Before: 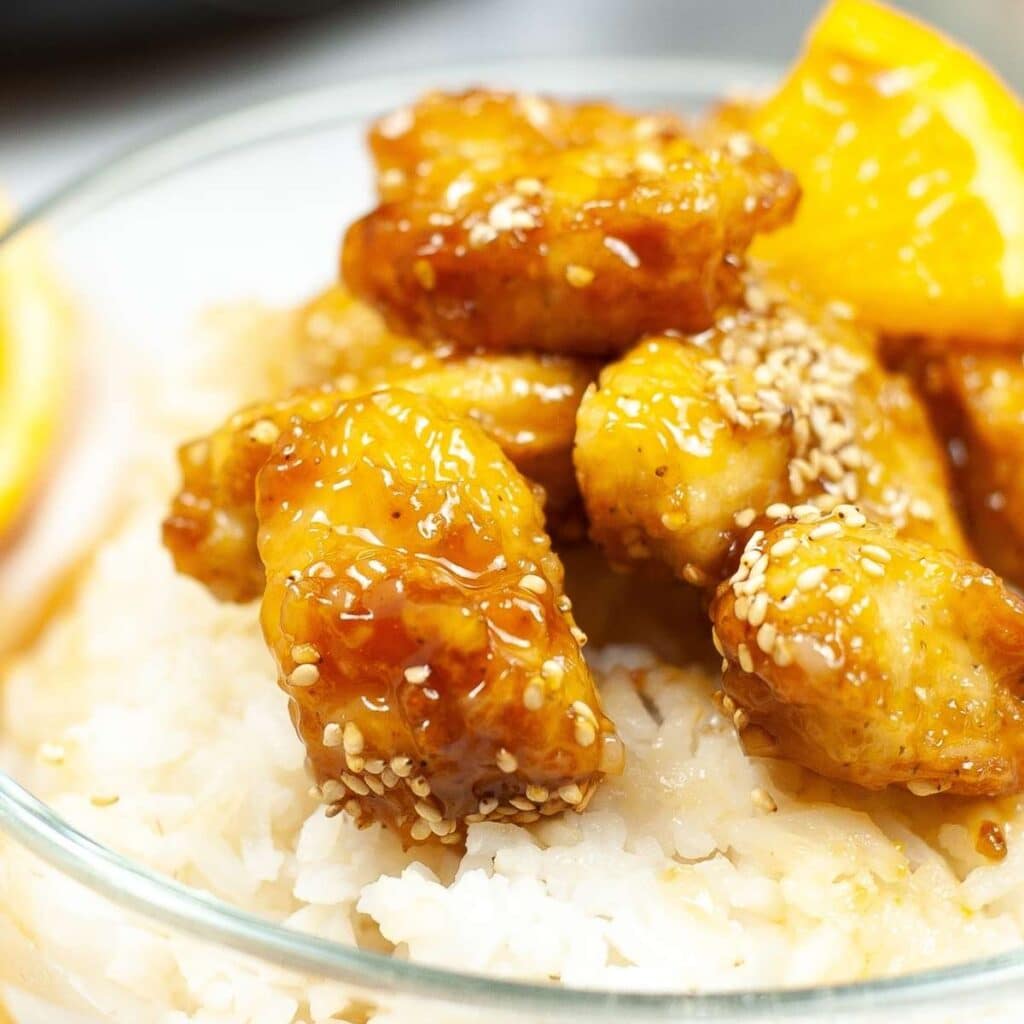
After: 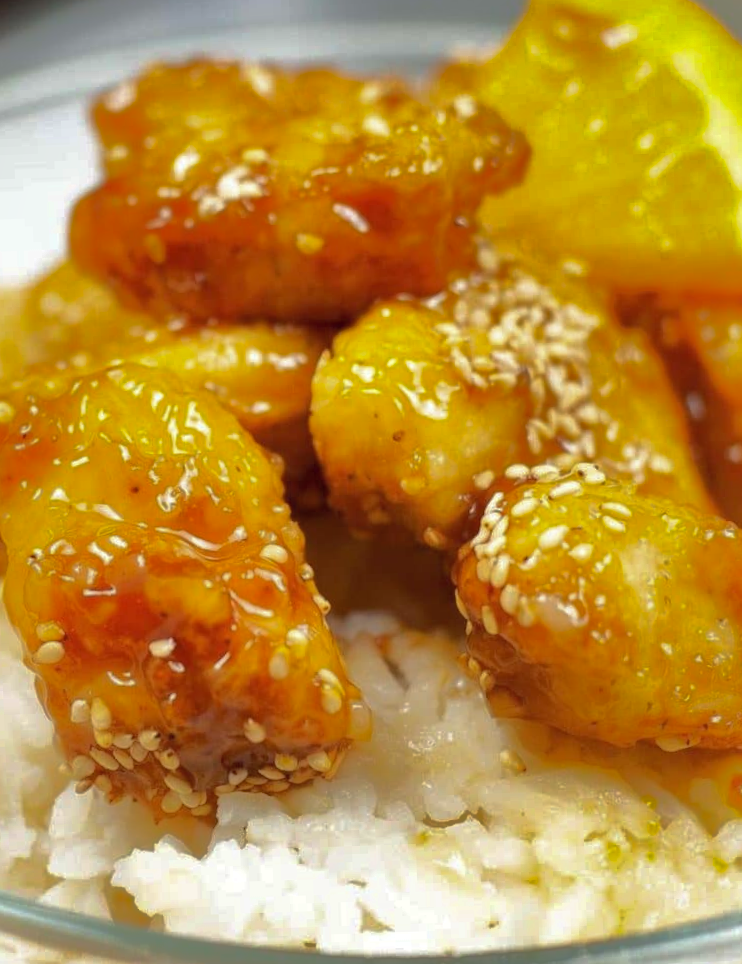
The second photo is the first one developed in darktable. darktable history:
shadows and highlights: shadows 38.43, highlights -74.54
rotate and perspective: rotation -2.12°, lens shift (vertical) 0.009, lens shift (horizontal) -0.008, automatic cropping original format, crop left 0.036, crop right 0.964, crop top 0.05, crop bottom 0.959
crop and rotate: left 24.6%
